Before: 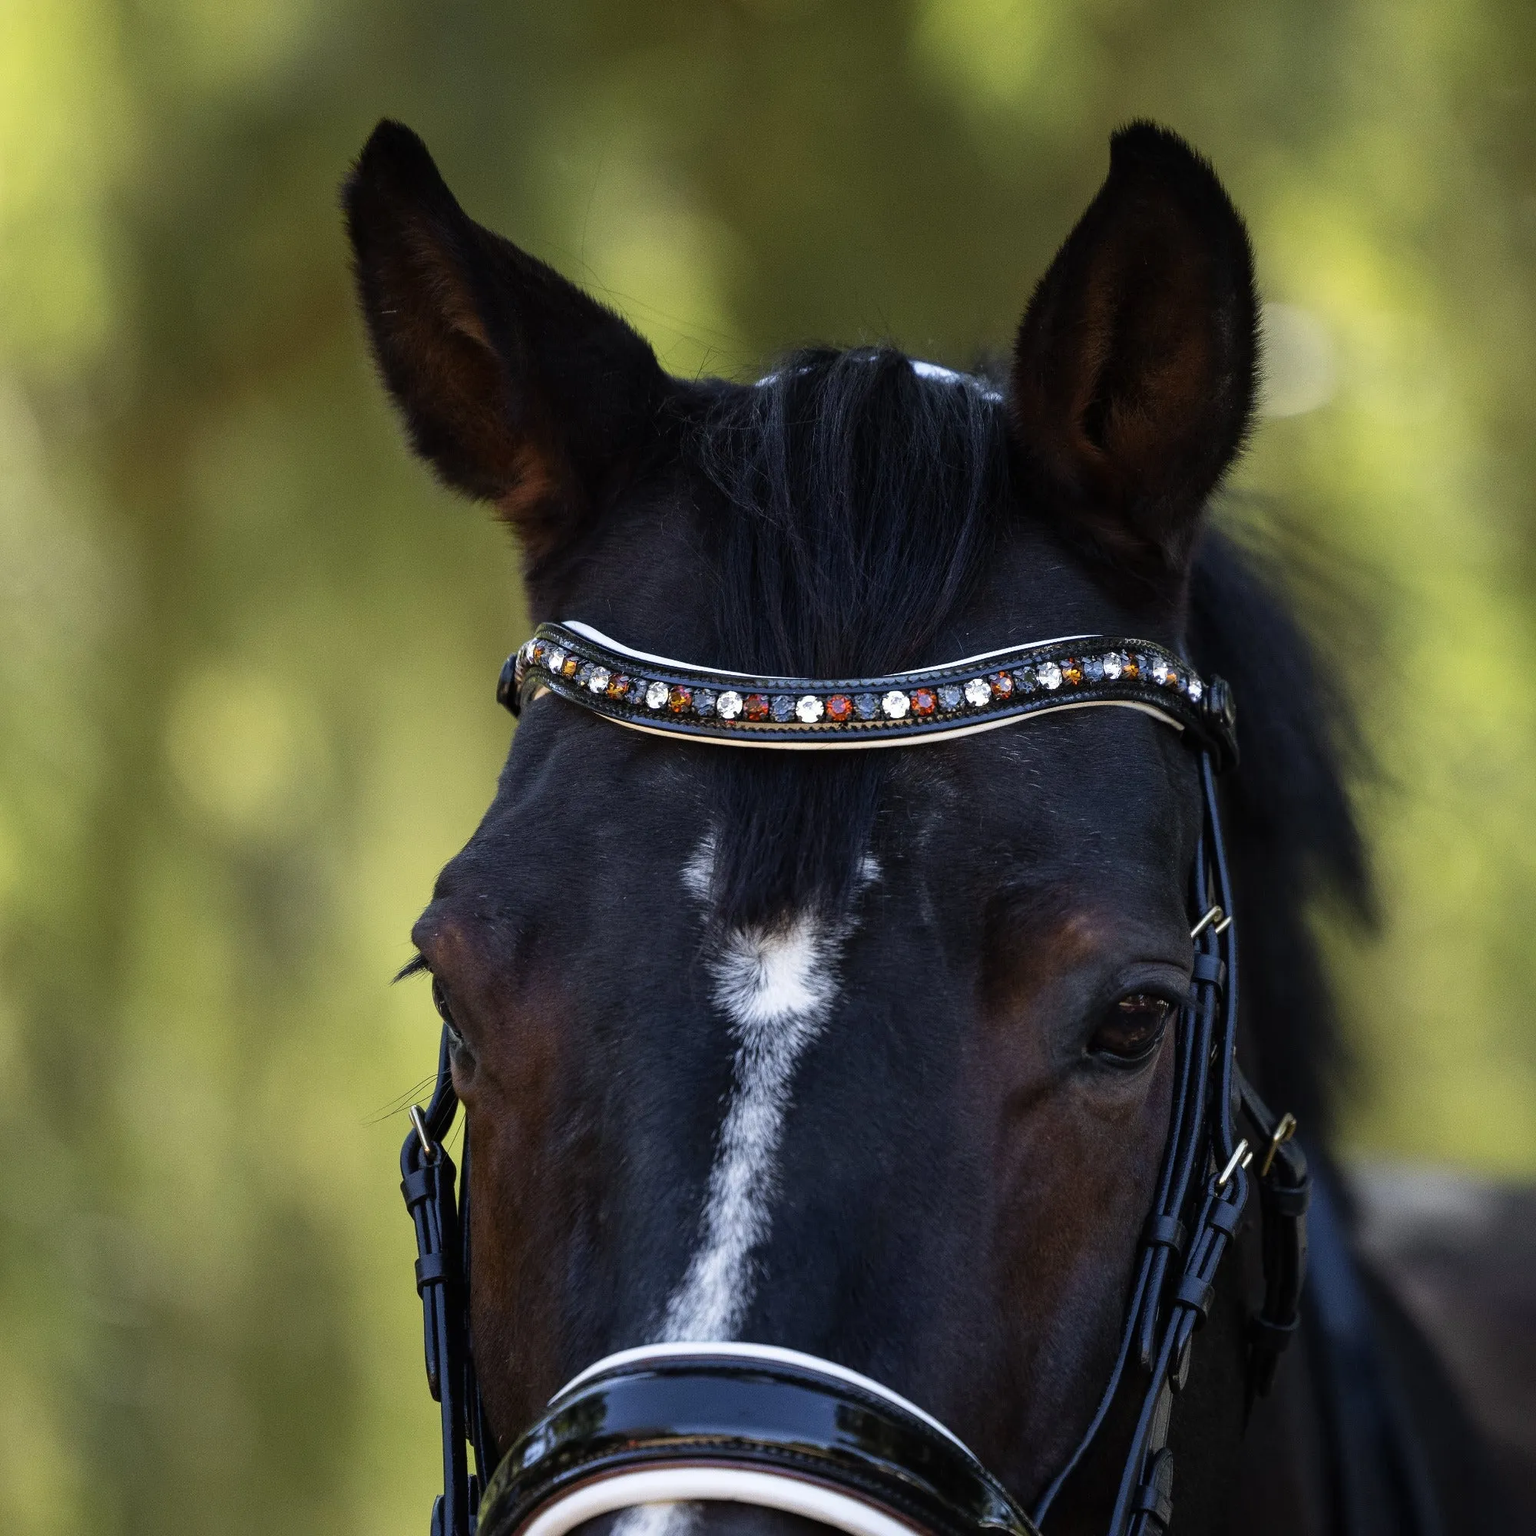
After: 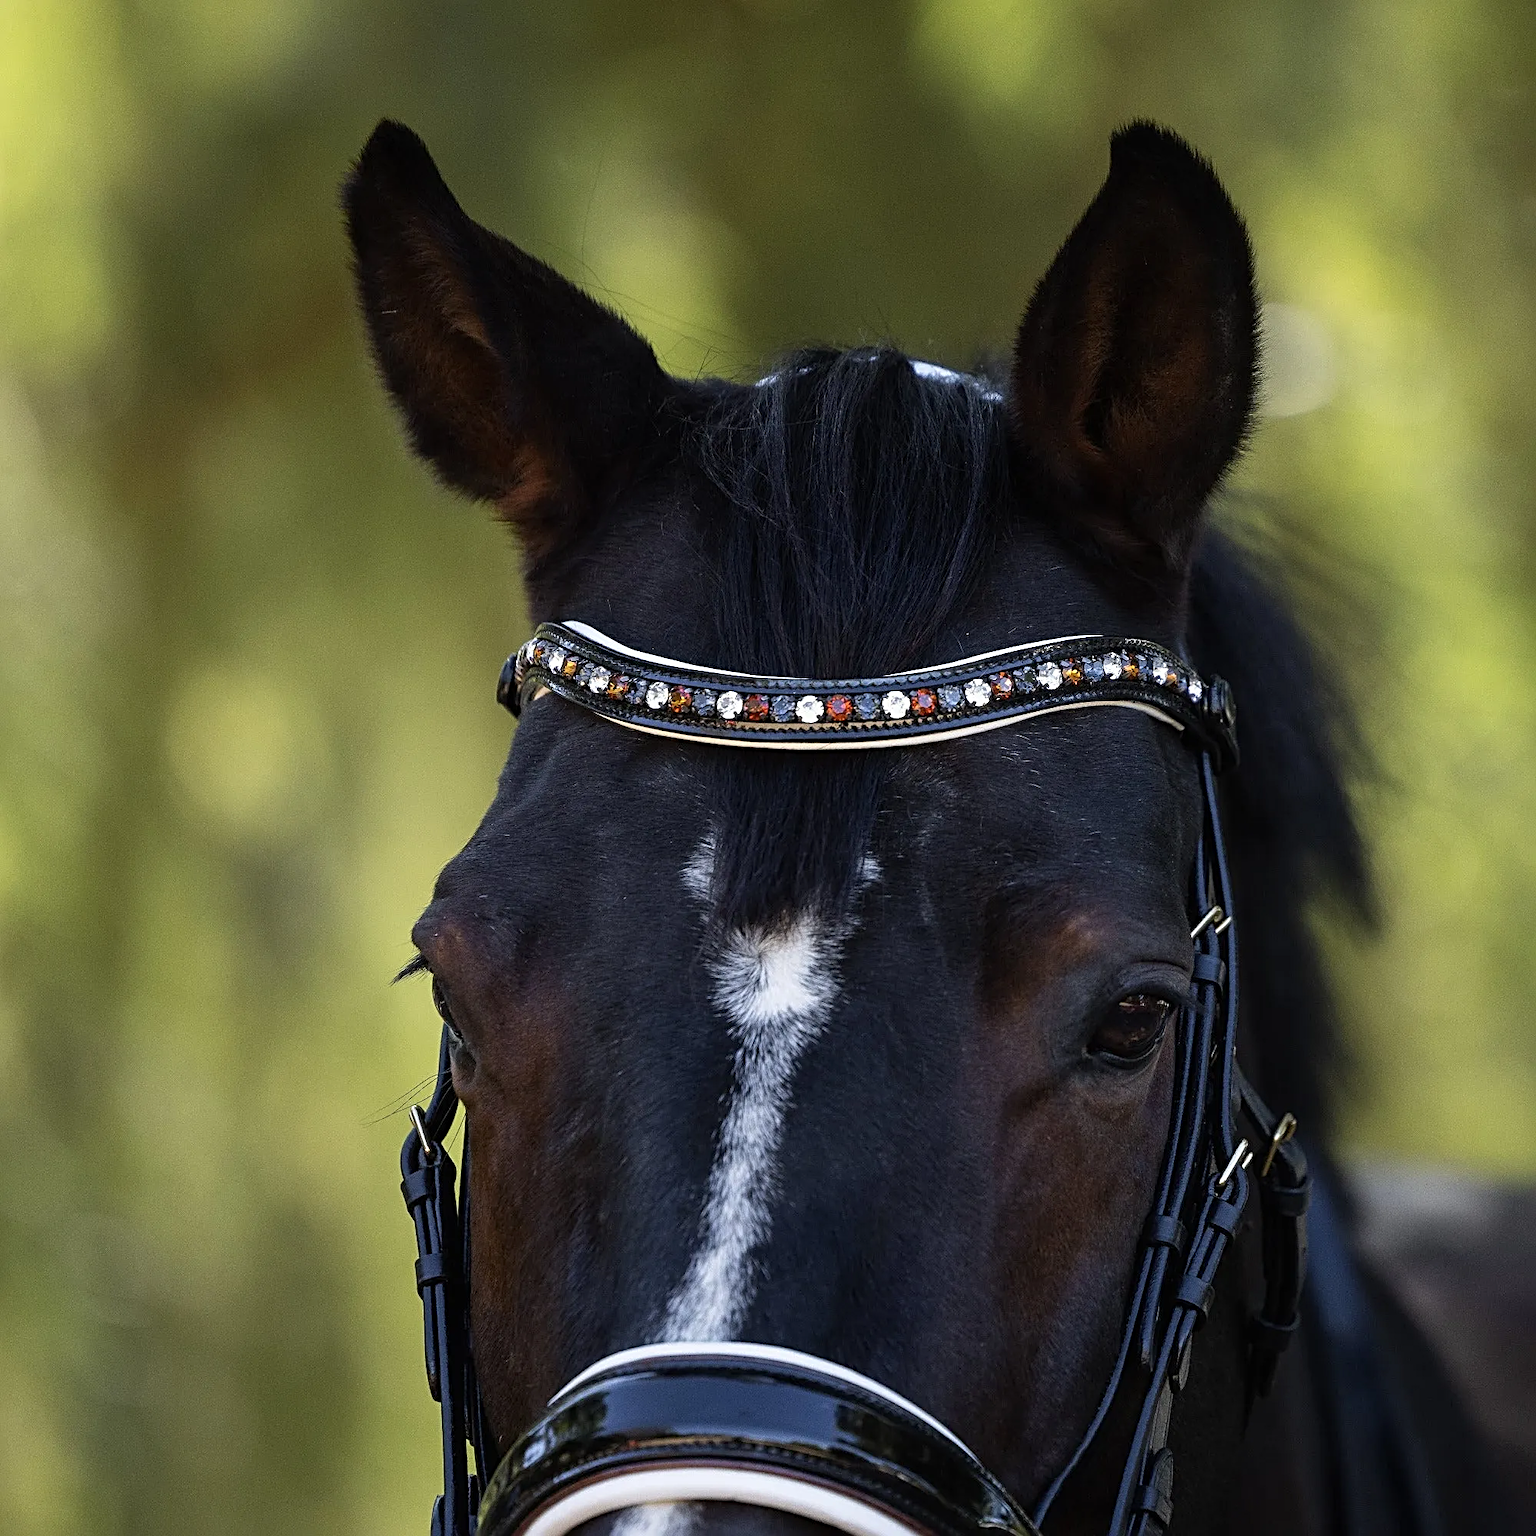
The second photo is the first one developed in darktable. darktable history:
exposure: exposure -0.04 EV, compensate highlight preservation false
sharpen: radius 3.119
